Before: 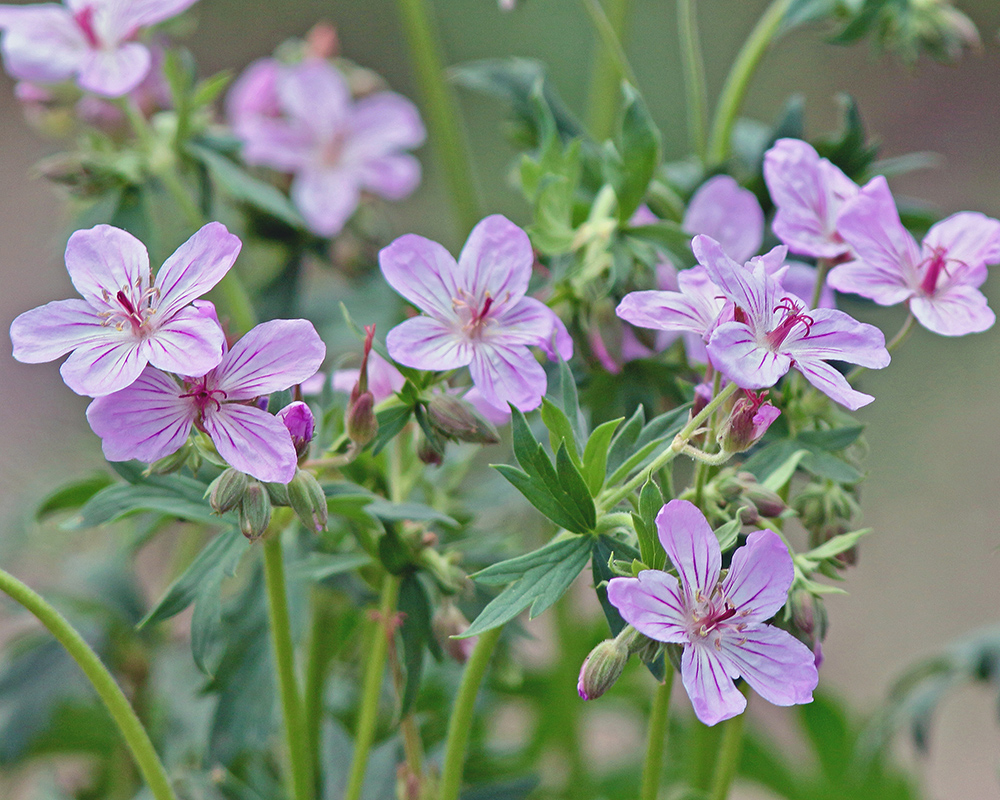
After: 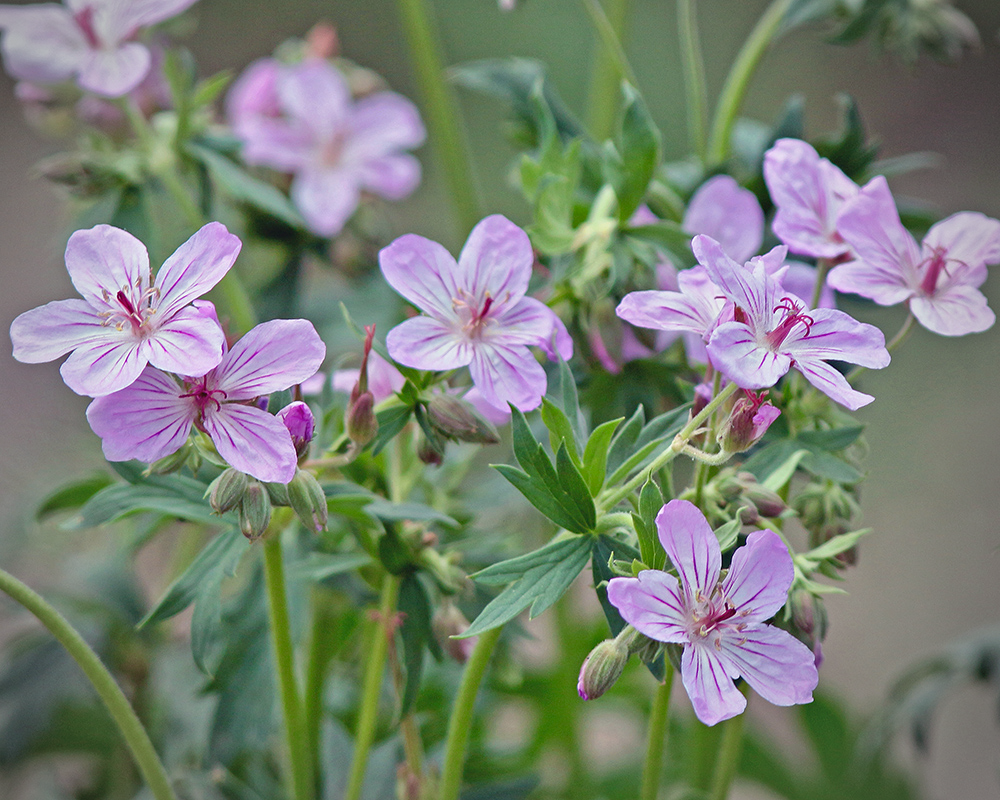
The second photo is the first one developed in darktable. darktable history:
contrast brightness saturation: saturation -0.055
vignetting: fall-off start 73.74%, center (-0.031, -0.042)
